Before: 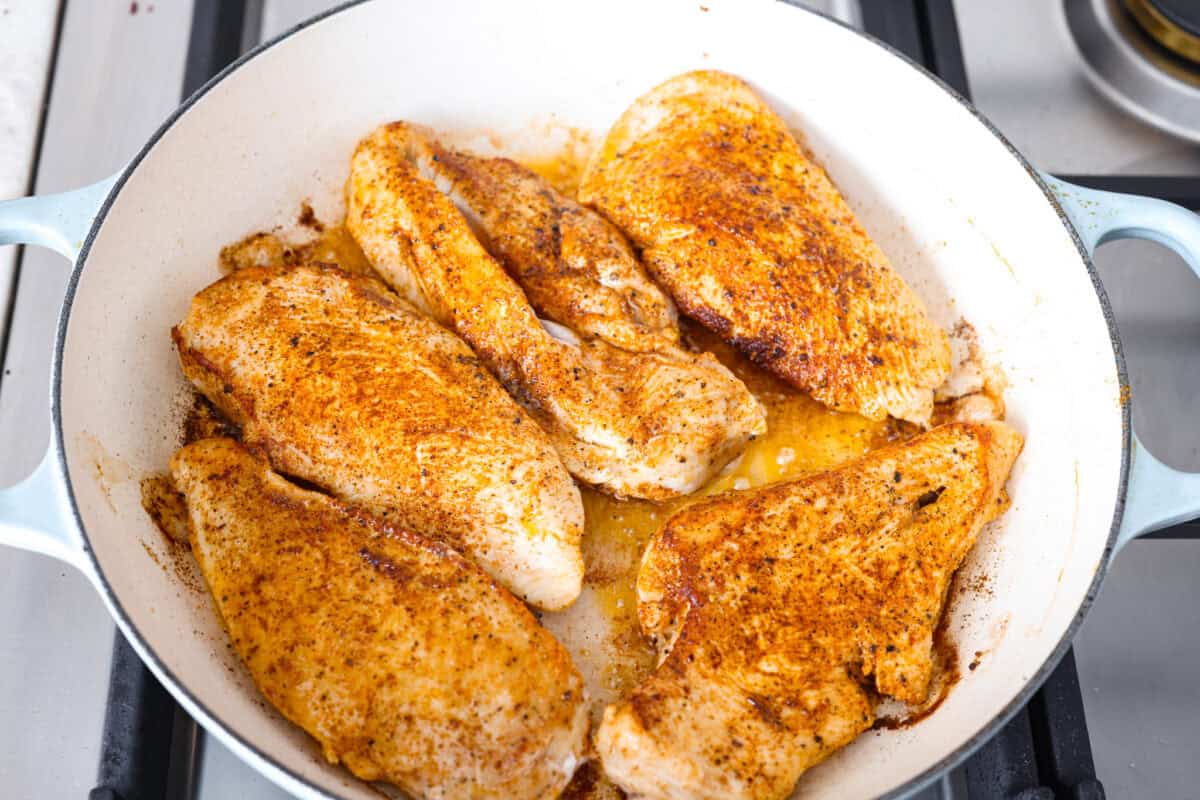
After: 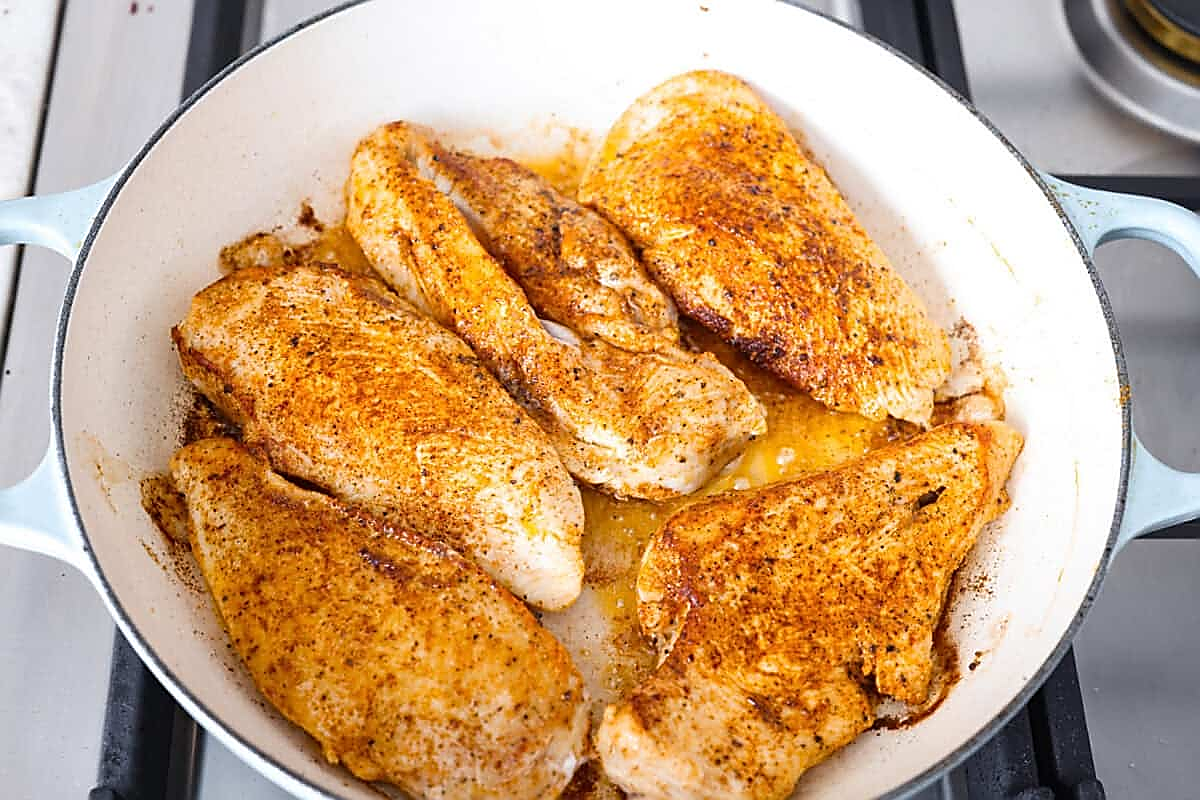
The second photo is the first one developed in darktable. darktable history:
sharpen: radius 1.423, amount 1.25, threshold 0.731
